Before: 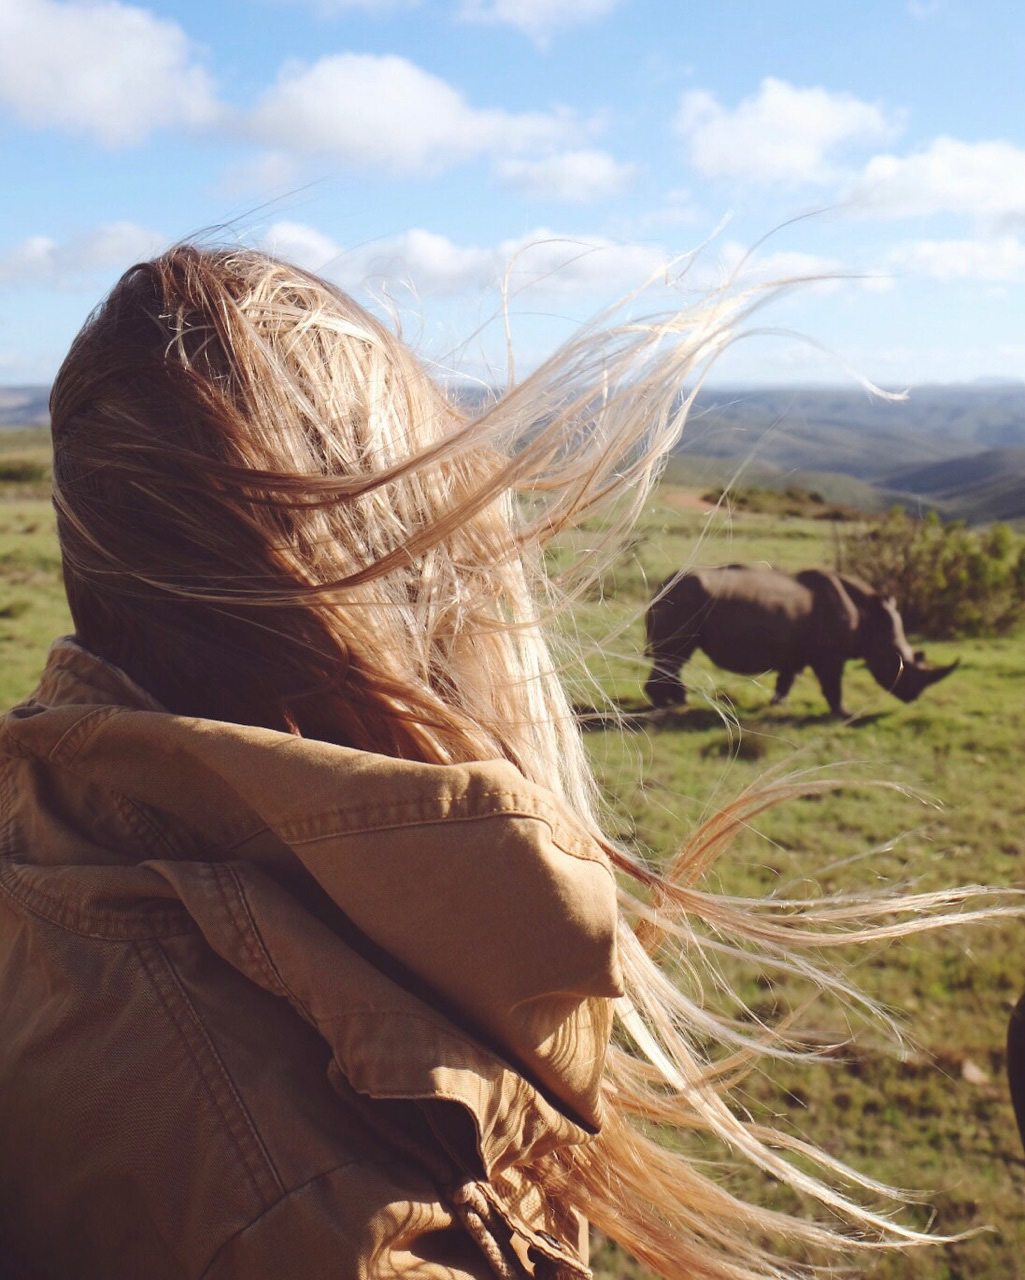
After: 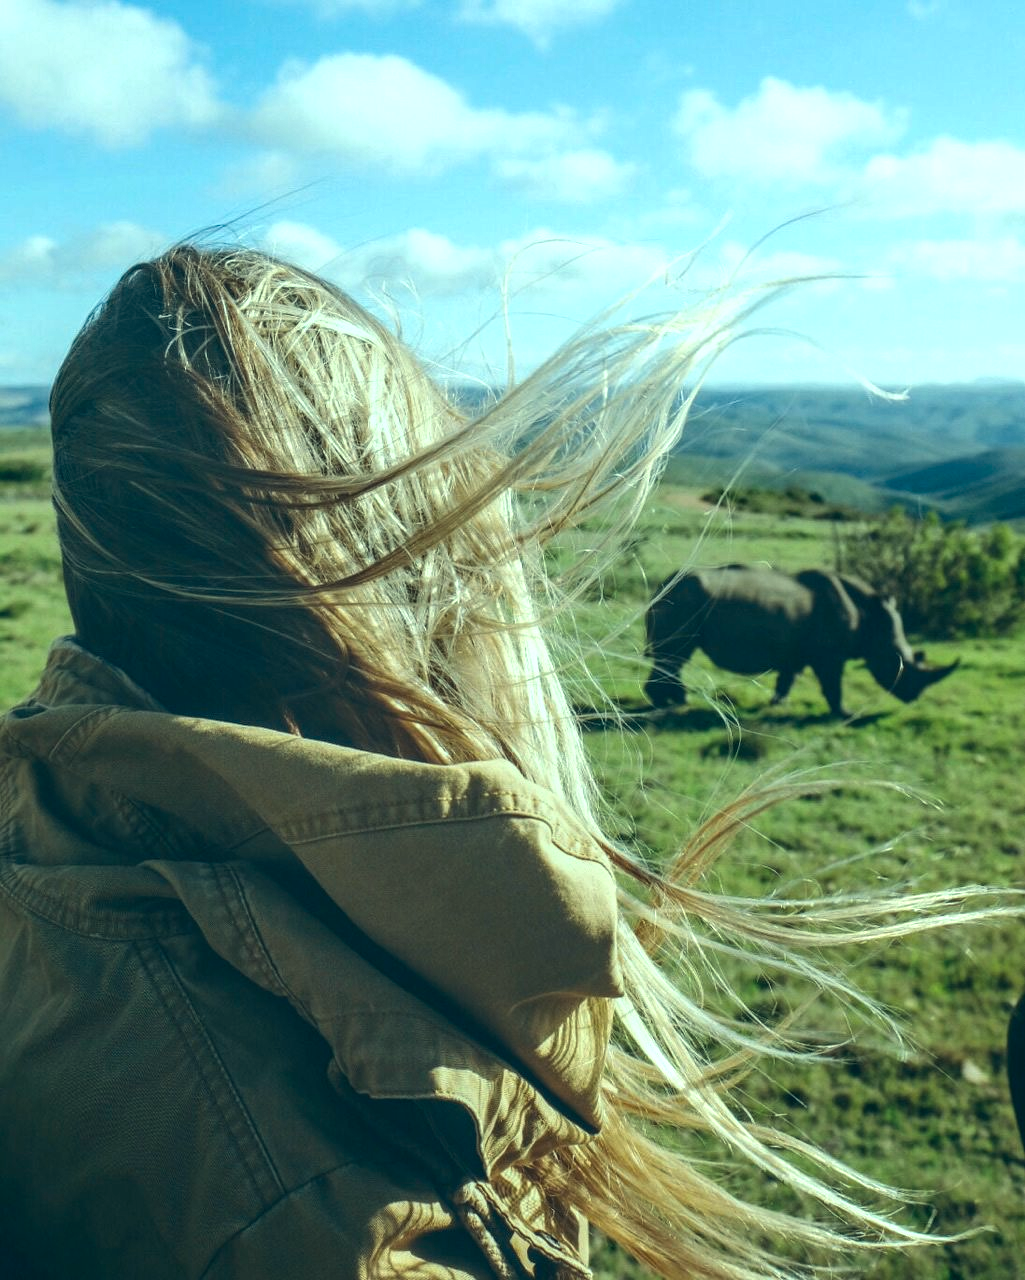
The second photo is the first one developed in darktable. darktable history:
local contrast: highlights 6%, shadows 6%, detail 134%
color balance rgb: power › luminance -8.782%, highlights gain › luminance 16.842%, highlights gain › chroma 2.934%, highlights gain › hue 259.88°, perceptual saturation grading › global saturation 0.628%, global vibrance 1.212%, saturation formula JzAzBz (2021)
color correction: highlights a* -19.81, highlights b* 9.8, shadows a* -21.04, shadows b* -10.67
exposure: compensate highlight preservation false
